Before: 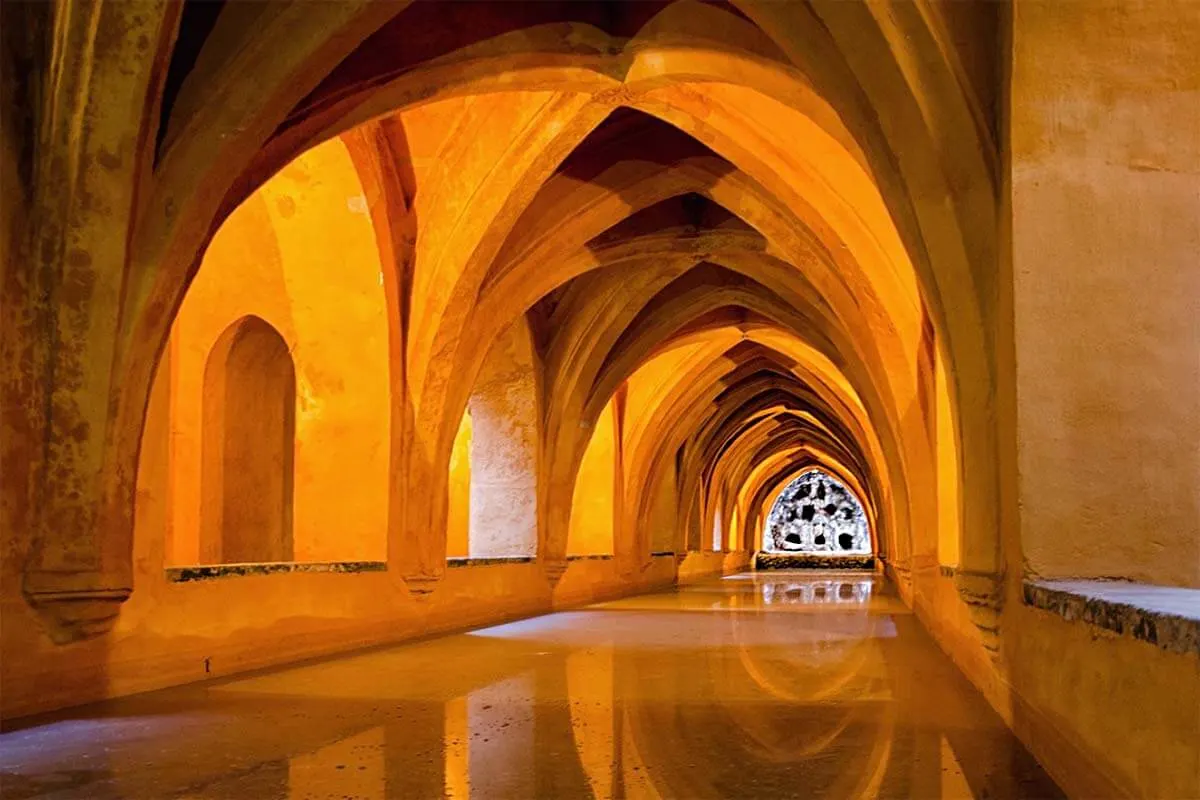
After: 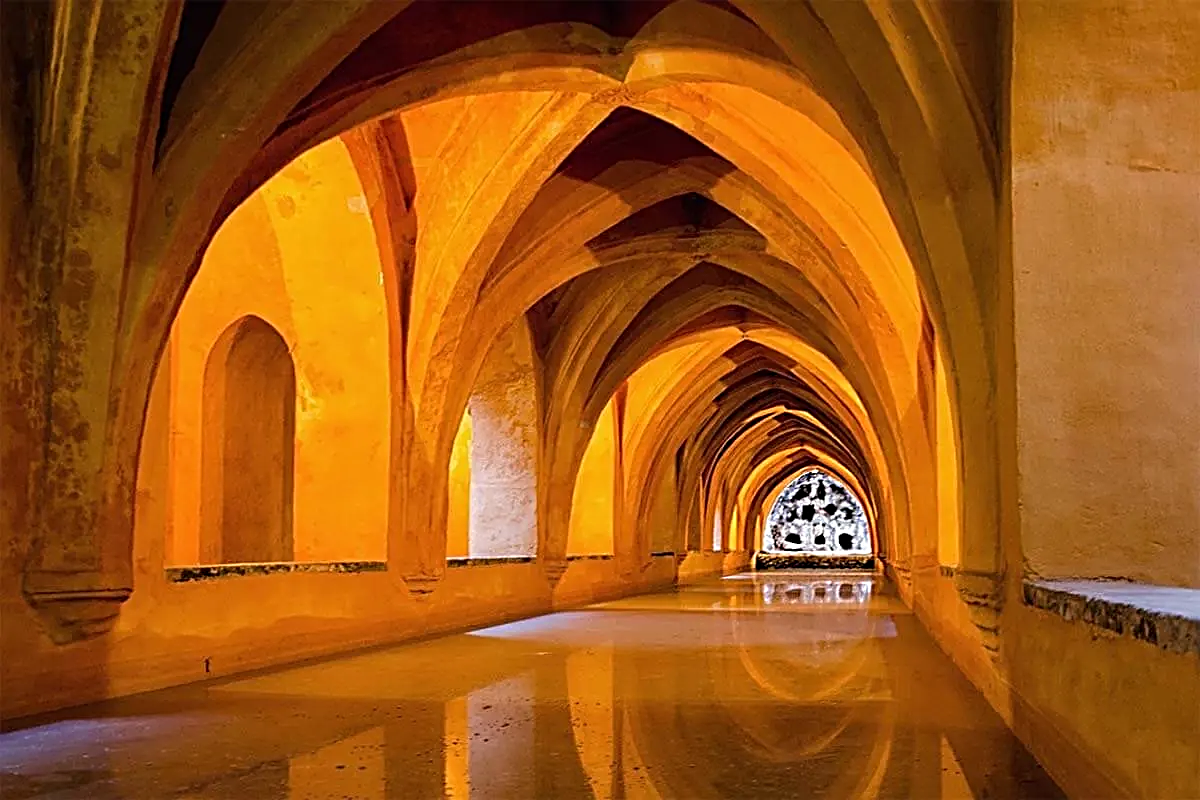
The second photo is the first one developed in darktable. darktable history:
sharpen: radius 2.64, amount 0.678
